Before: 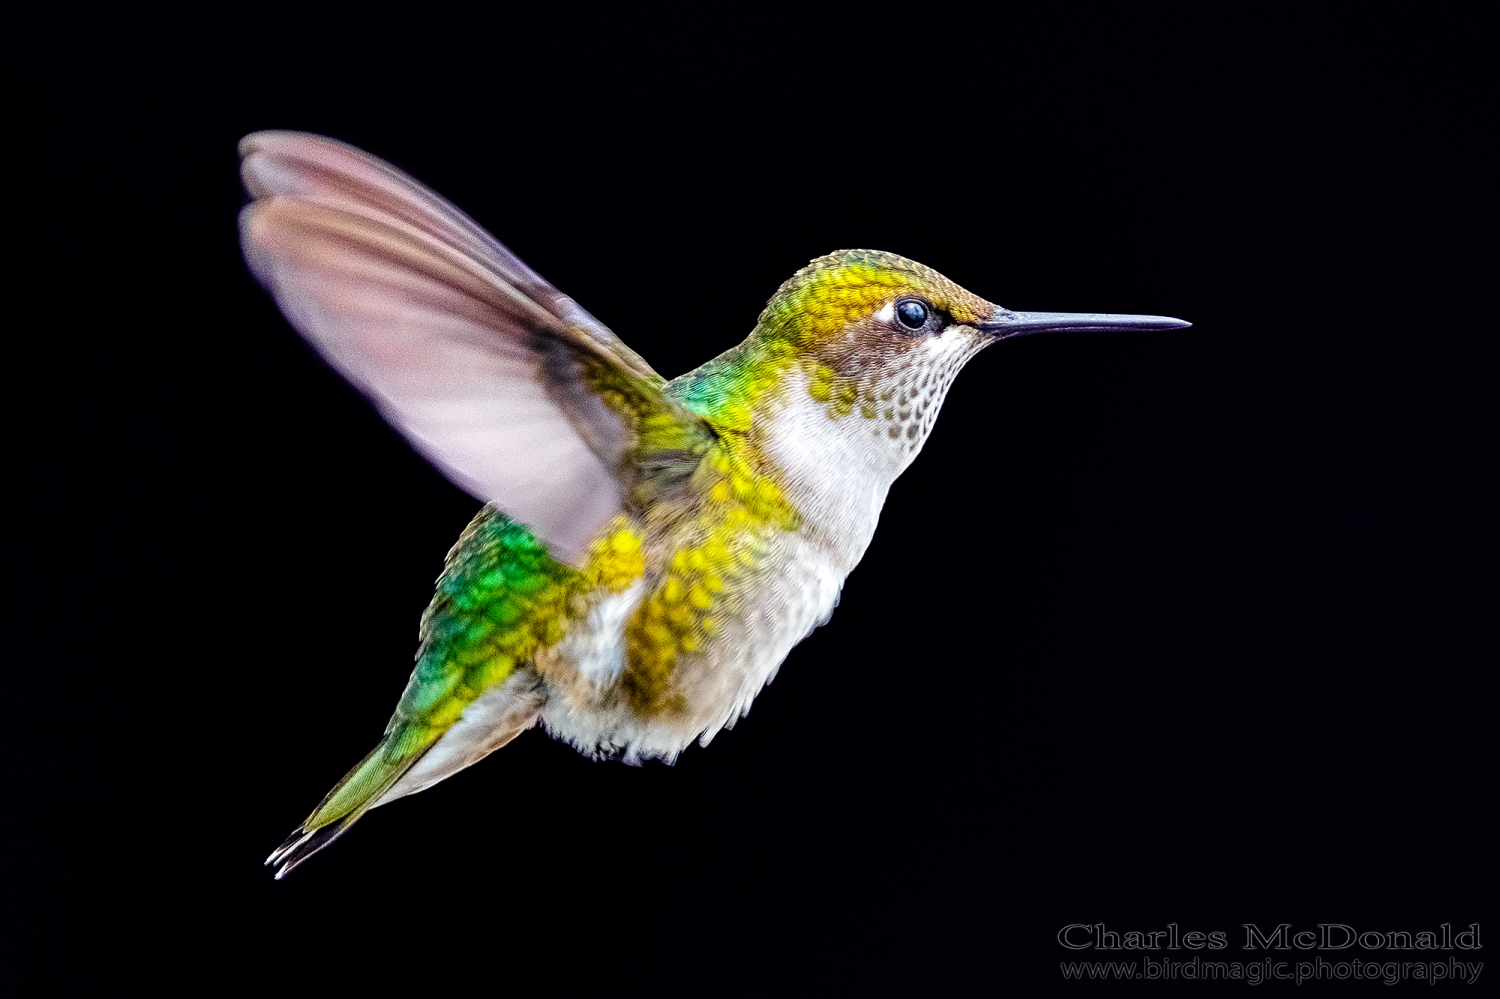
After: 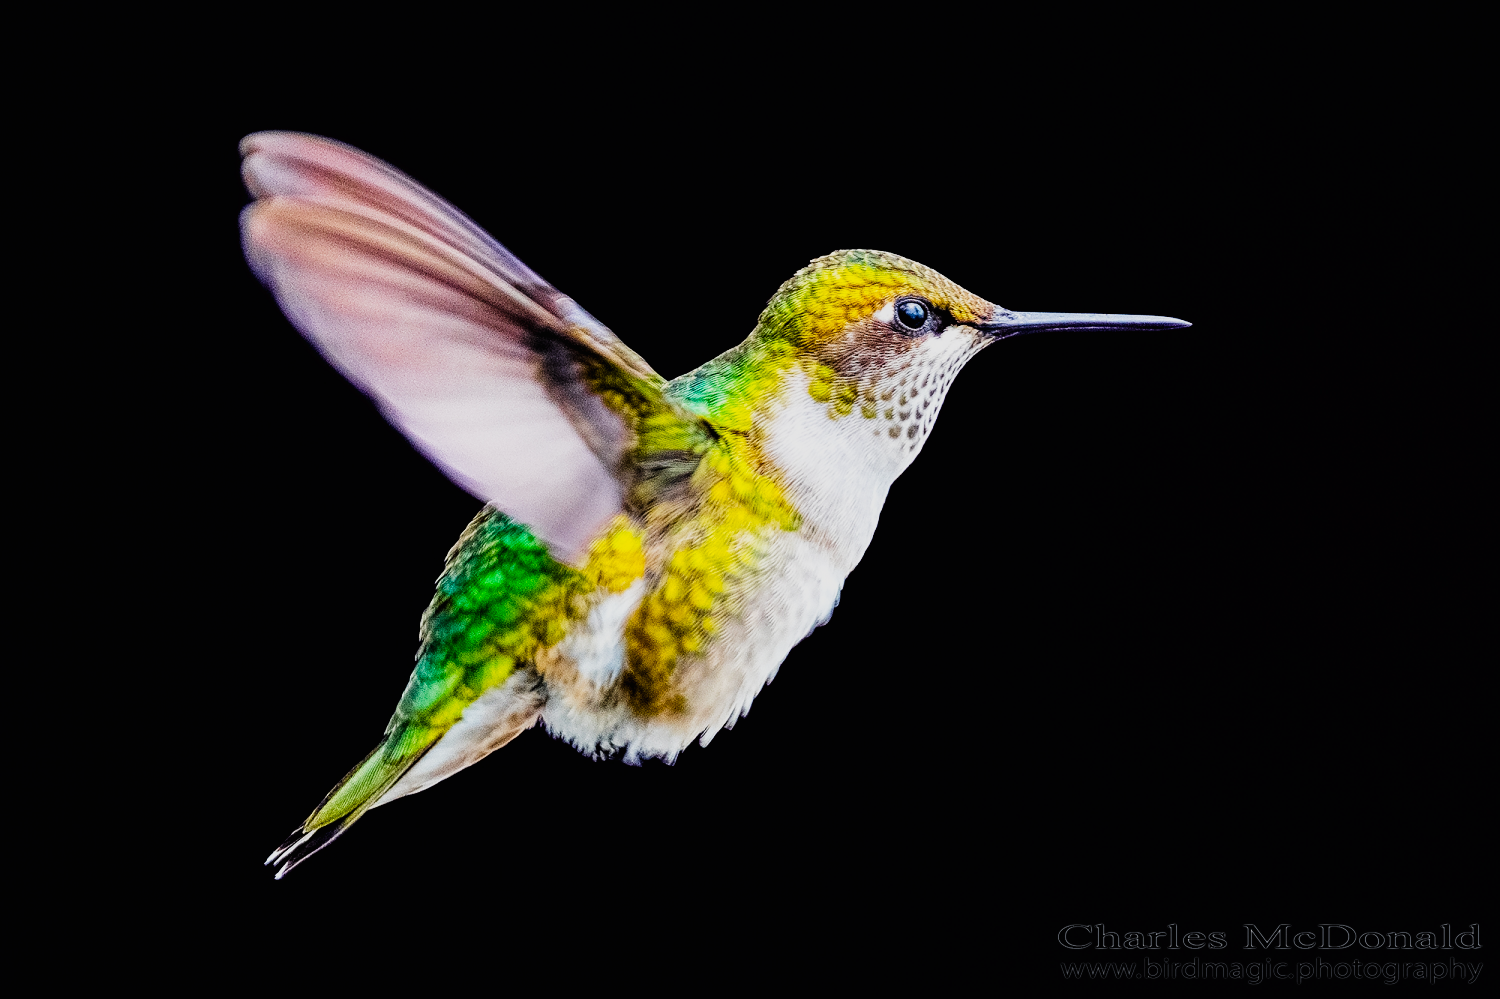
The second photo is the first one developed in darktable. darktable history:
tone curve: curves: ch0 [(0, 0) (0.003, 0.008) (0.011, 0.008) (0.025, 0.011) (0.044, 0.017) (0.069, 0.029) (0.1, 0.045) (0.136, 0.067) (0.177, 0.103) (0.224, 0.151) (0.277, 0.21) (0.335, 0.285) (0.399, 0.37) (0.468, 0.462) (0.543, 0.568) (0.623, 0.679) (0.709, 0.79) (0.801, 0.876) (0.898, 0.936) (1, 1)], preserve colors none
filmic rgb: black relative exposure -7.65 EV, white relative exposure 4.56 EV, hardness 3.61
